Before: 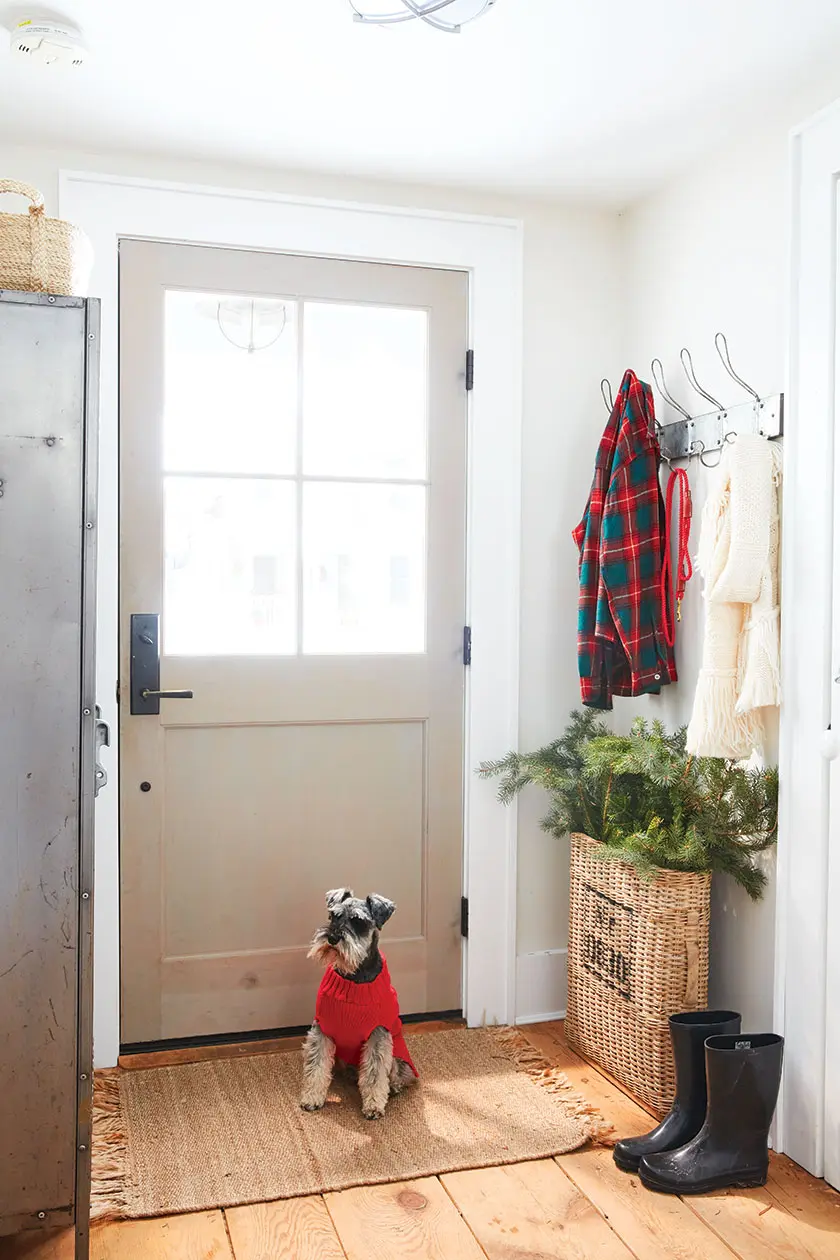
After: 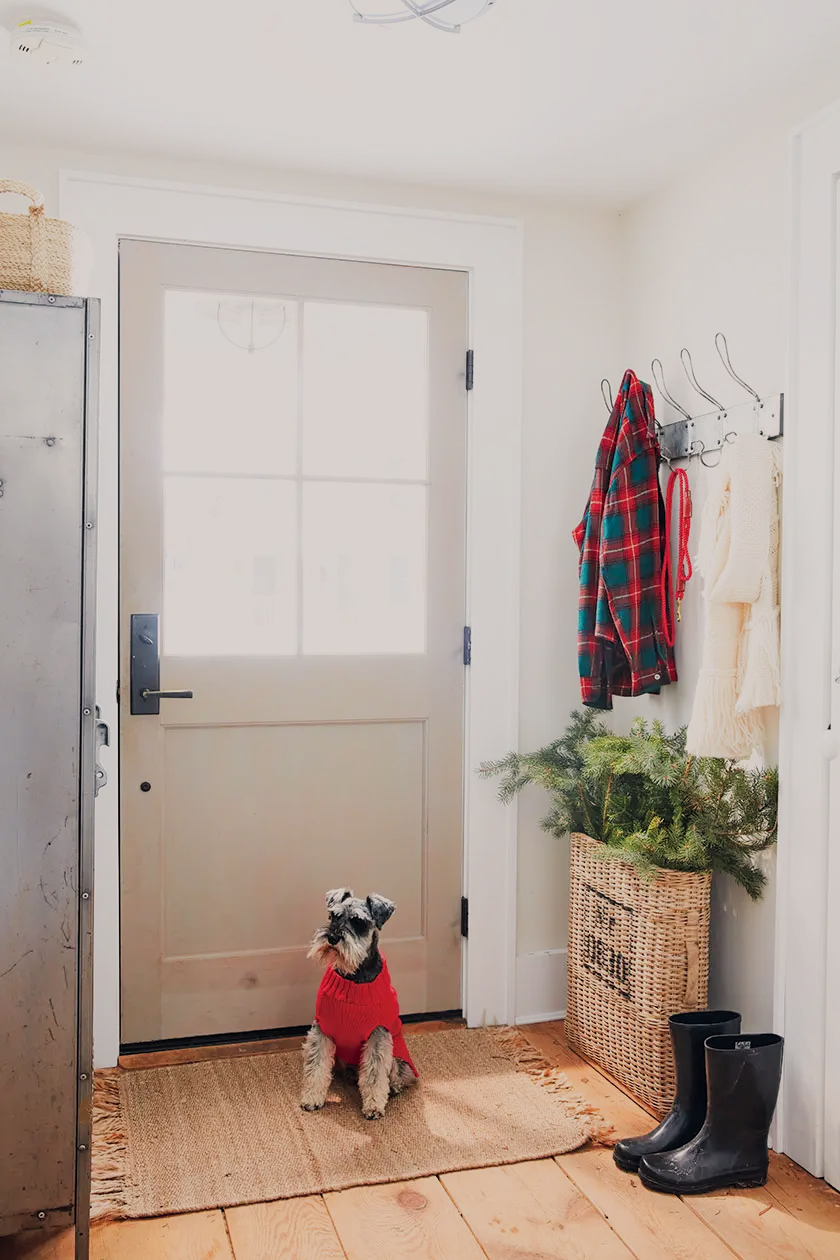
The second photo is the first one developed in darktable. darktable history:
color balance rgb: shadows lift › hue 87.51°, highlights gain › chroma 1.62%, highlights gain › hue 55.1°, global offset › chroma 0.06%, global offset › hue 253.66°, linear chroma grading › global chroma 0.5%
filmic rgb: black relative exposure -7.65 EV, white relative exposure 4.56 EV, hardness 3.61
